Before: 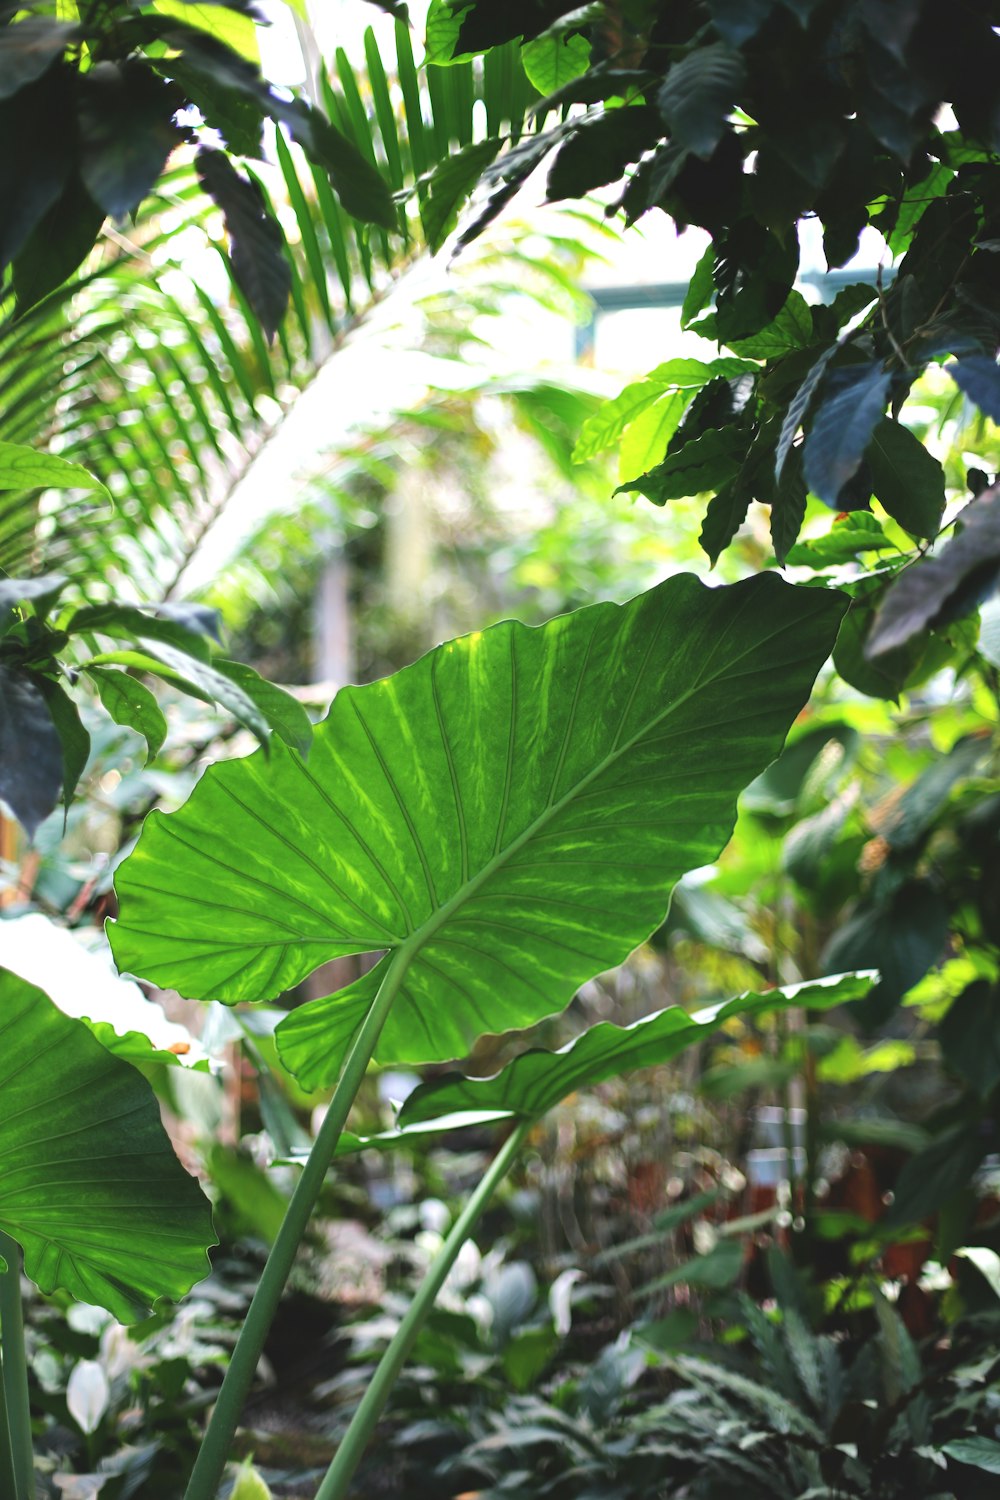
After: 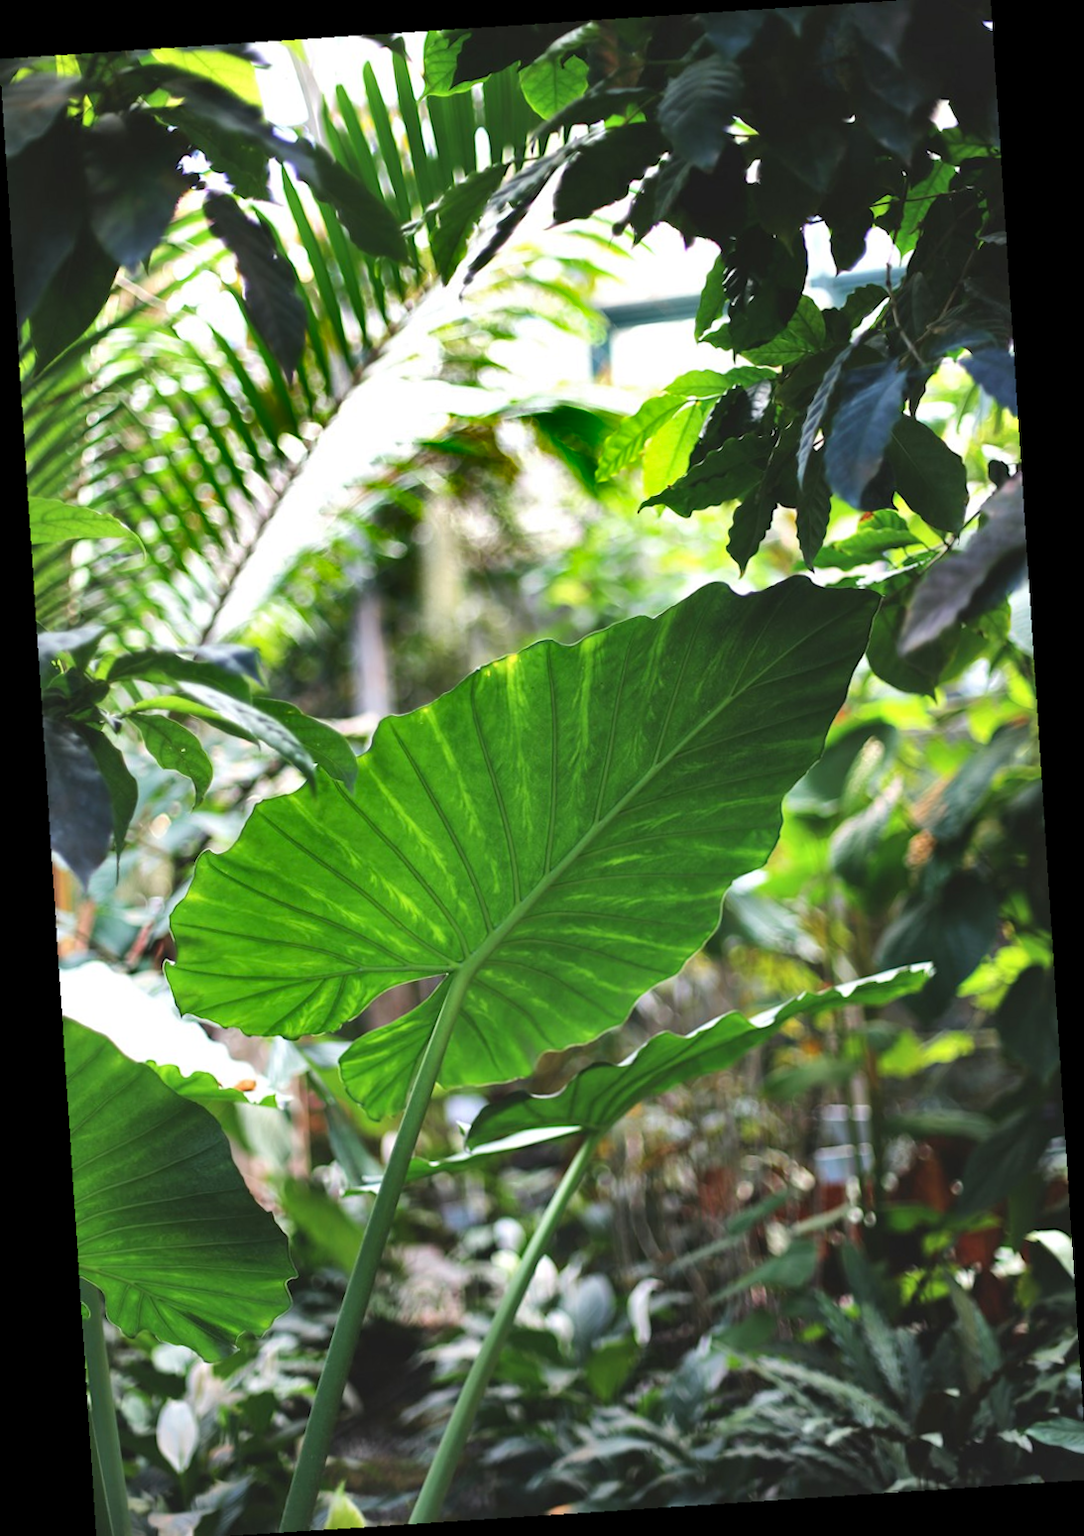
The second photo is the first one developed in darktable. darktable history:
crop and rotate: angle -0.5°
shadows and highlights: shadows 20.91, highlights -82.73, soften with gaussian
tone equalizer: -7 EV 0.13 EV, smoothing diameter 25%, edges refinement/feathering 10, preserve details guided filter
rotate and perspective: rotation -4.25°, automatic cropping off
